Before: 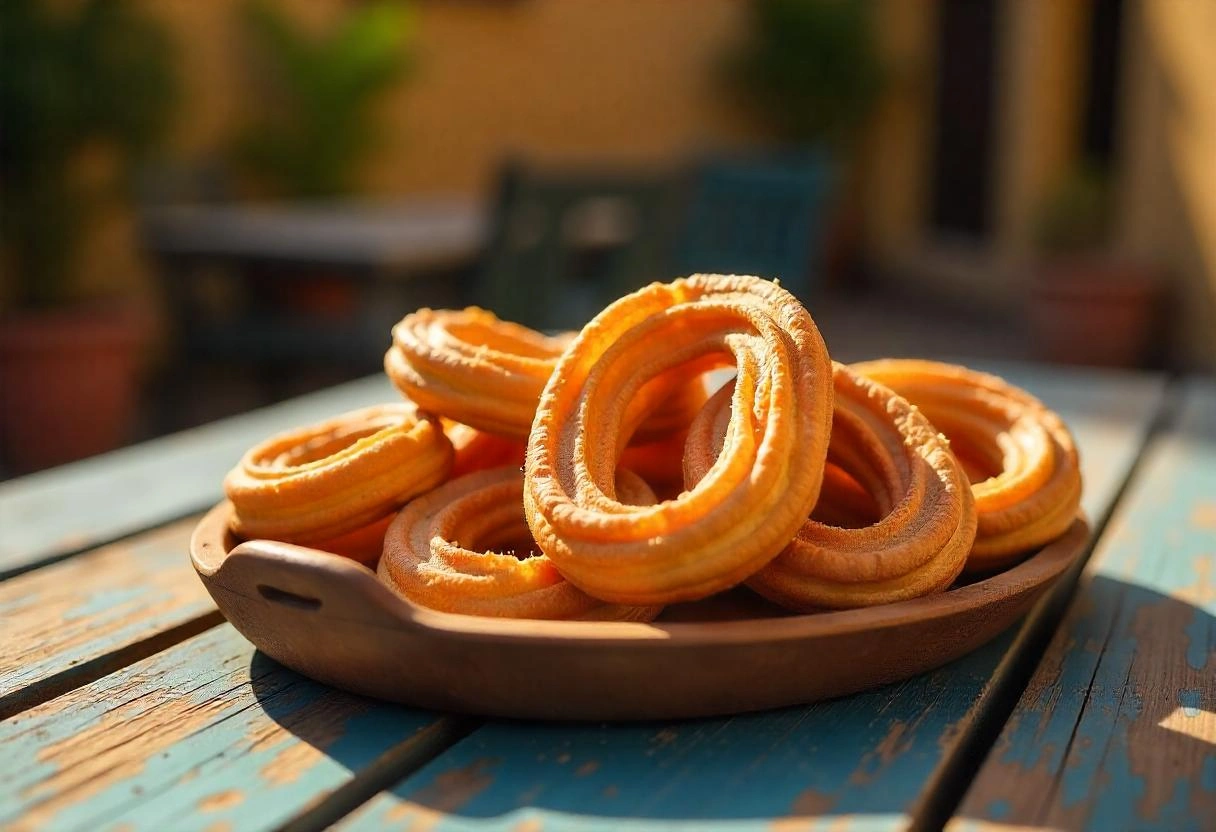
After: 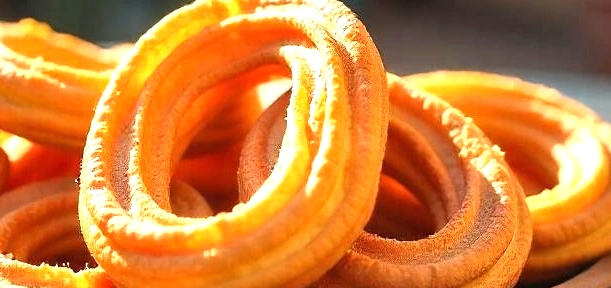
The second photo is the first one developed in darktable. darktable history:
crop: left 36.607%, top 34.735%, right 13.146%, bottom 30.611%
exposure: exposure 1 EV, compensate highlight preservation false
